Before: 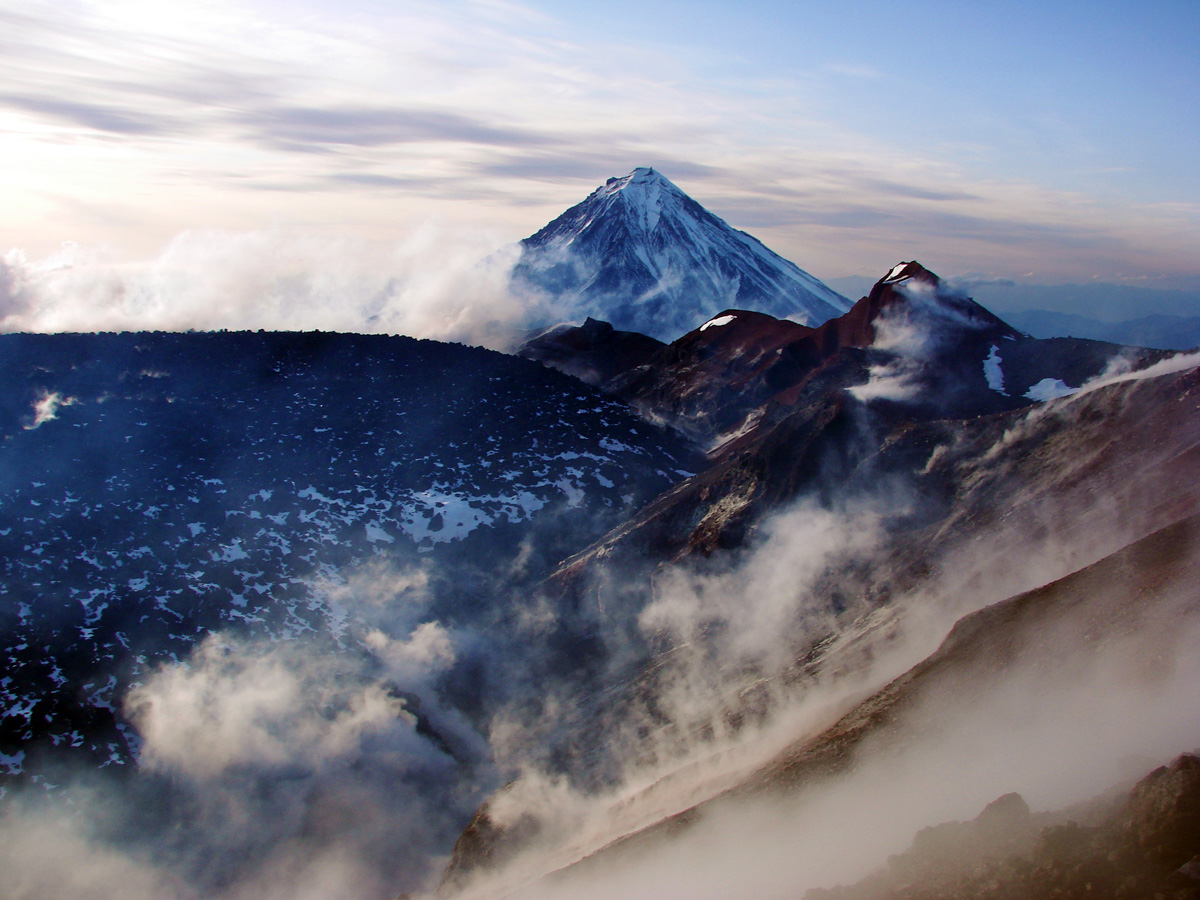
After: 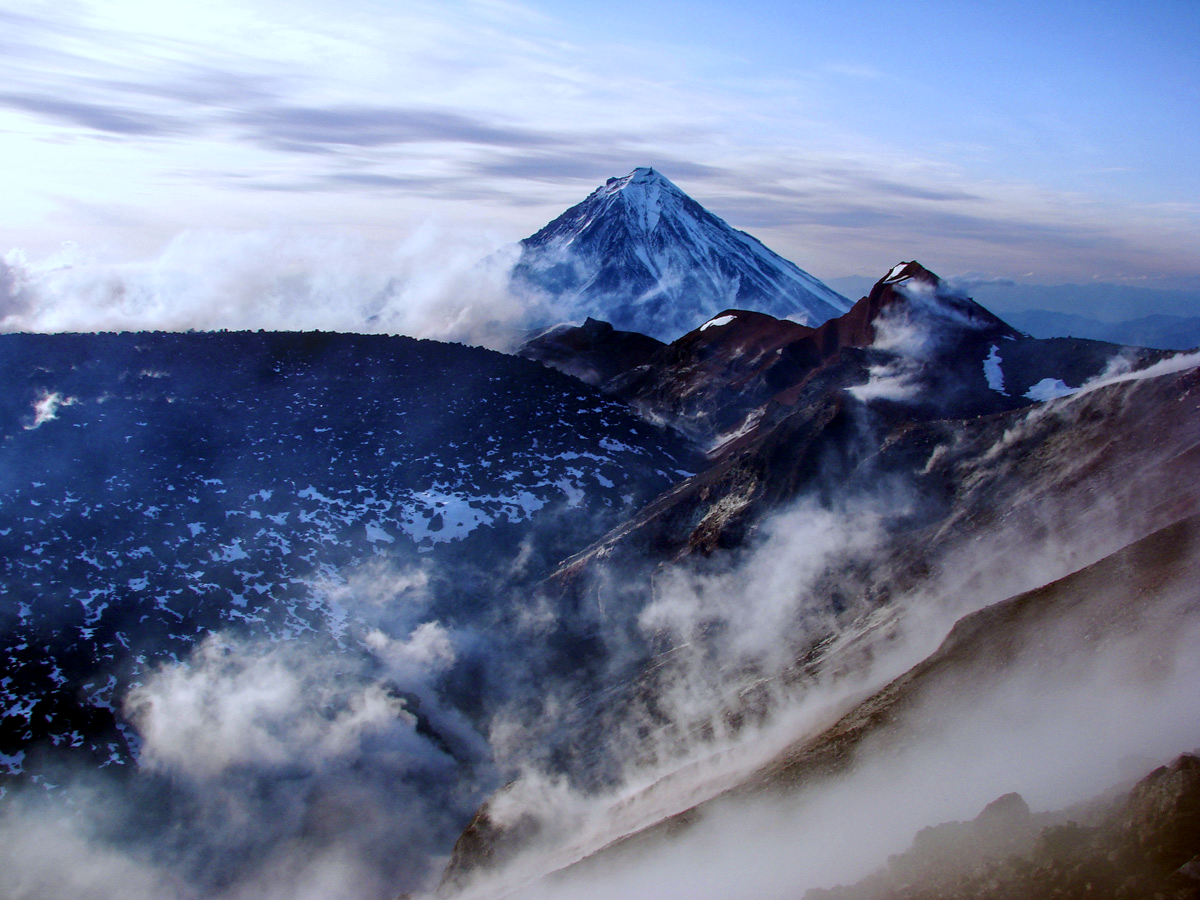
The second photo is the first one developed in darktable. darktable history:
white balance: red 0.926, green 1.003, blue 1.133
local contrast: on, module defaults
